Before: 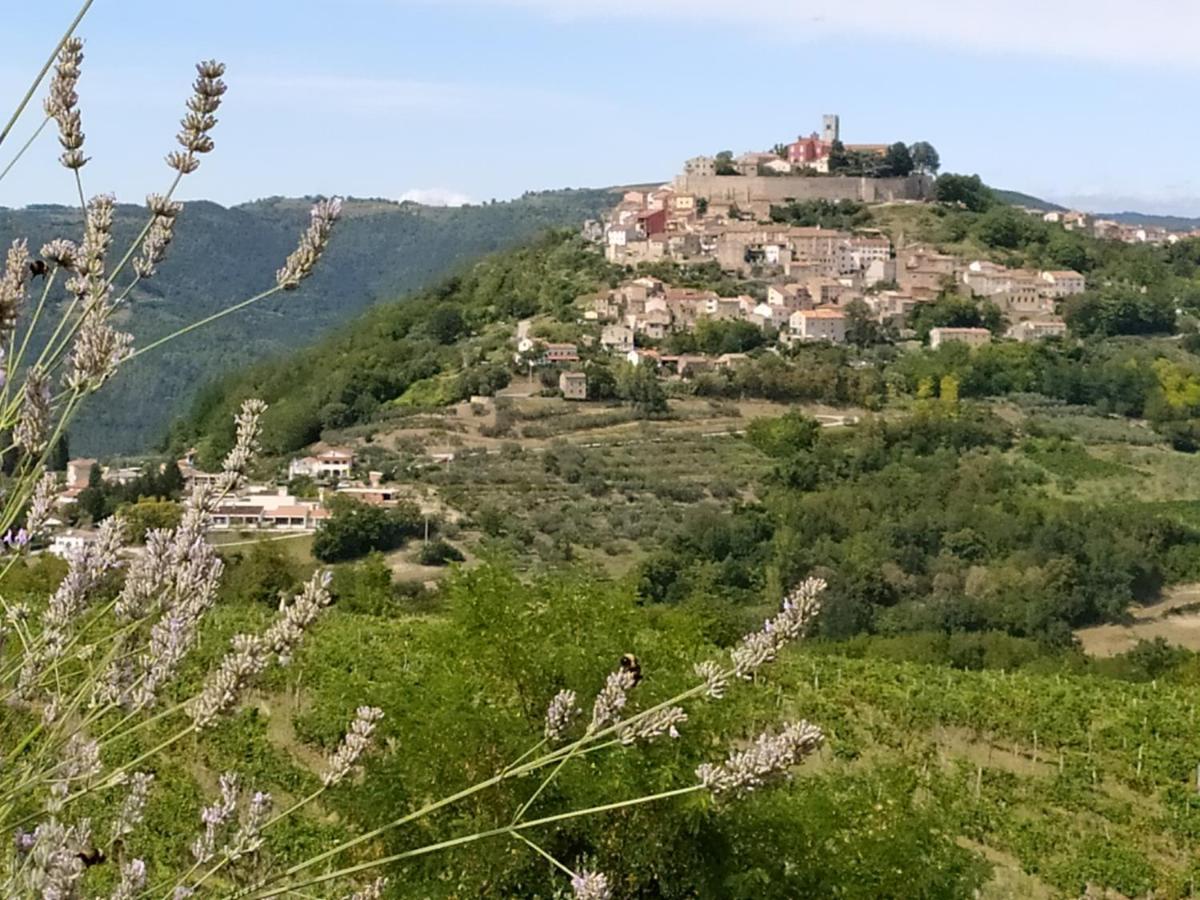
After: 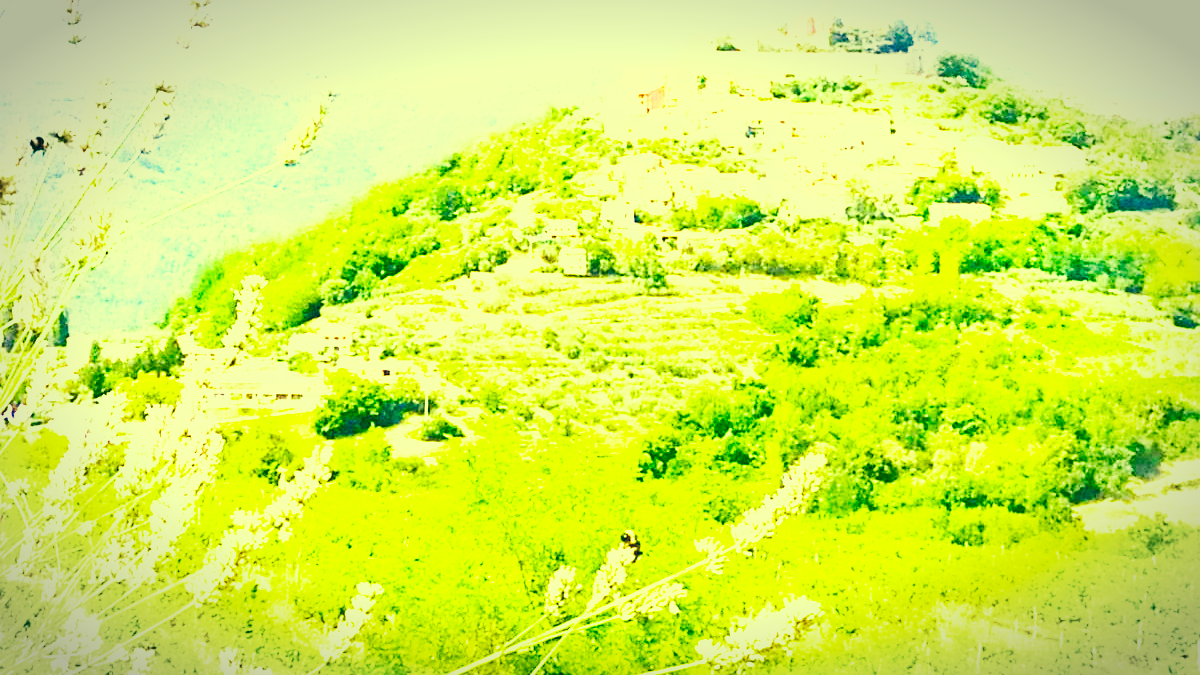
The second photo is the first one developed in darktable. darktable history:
exposure: black level correction 0, exposure 1.967 EV, compensate highlight preservation false
shadows and highlights: shadows 43.03, highlights 7.47
crop: top 13.869%, bottom 11.113%
tone equalizer: edges refinement/feathering 500, mask exposure compensation -1.57 EV, preserve details no
color balance rgb: linear chroma grading › global chroma 33.027%, perceptual saturation grading › global saturation 30.495%, perceptual brilliance grading › global brilliance 20.176%
vignetting: automatic ratio true
base curve: curves: ch0 [(0, 0) (0.007, 0.004) (0.027, 0.03) (0.046, 0.07) (0.207, 0.54) (0.442, 0.872) (0.673, 0.972) (1, 1)], preserve colors none
color correction: highlights a* -15.39, highlights b* 39.65, shadows a* -39.83, shadows b* -25.86
